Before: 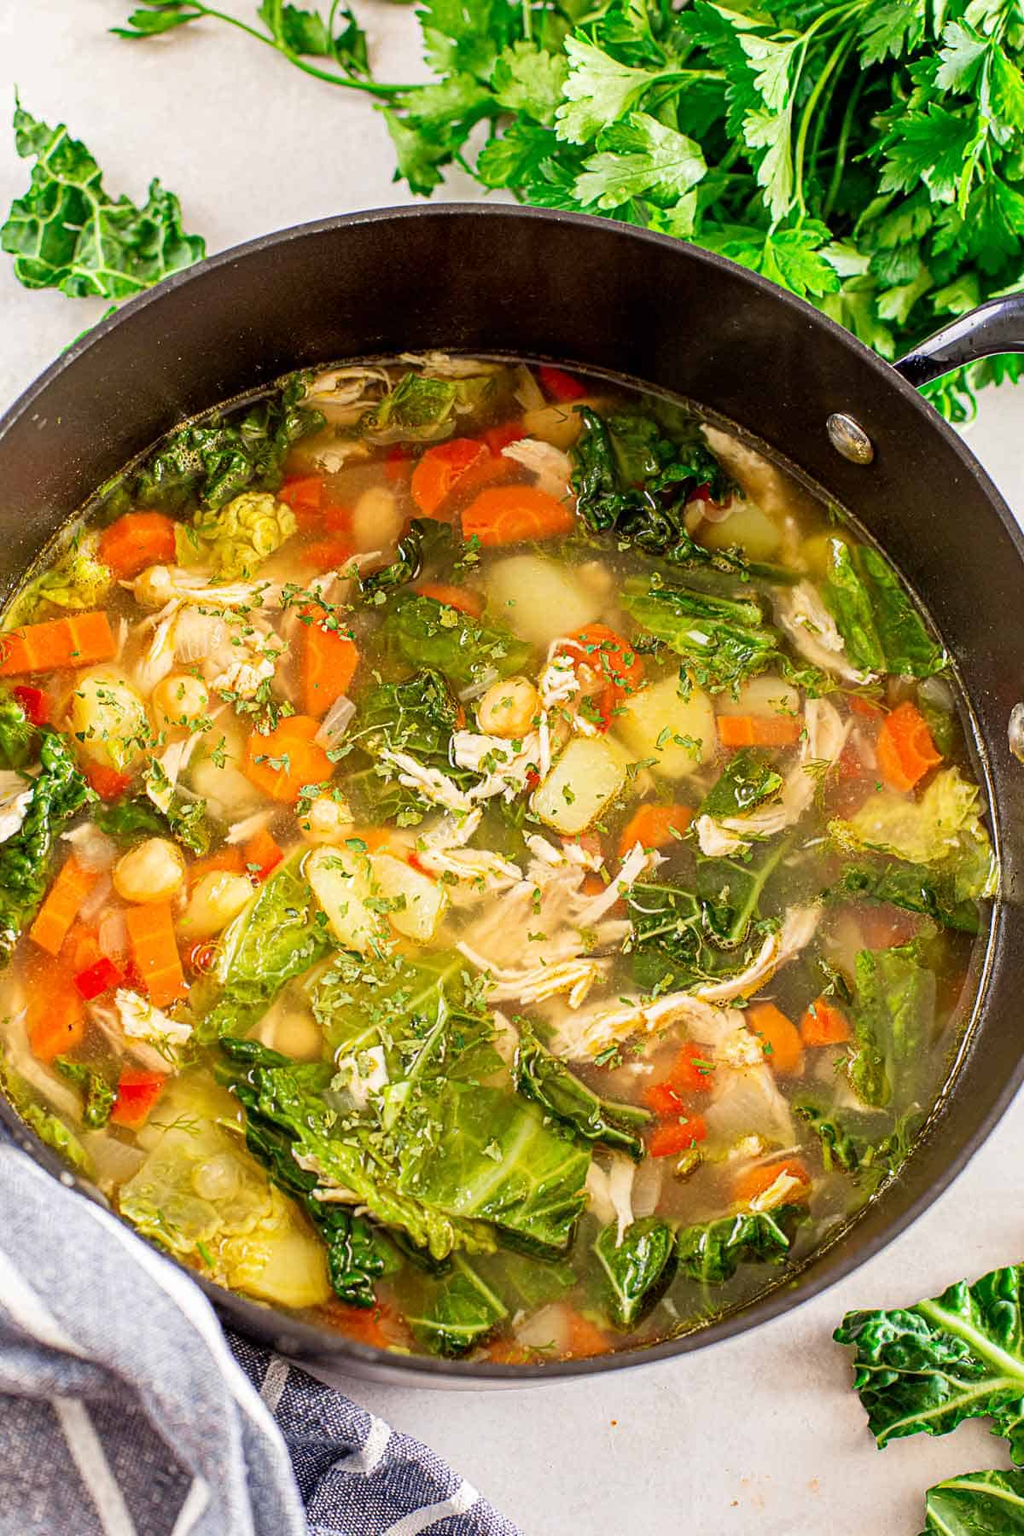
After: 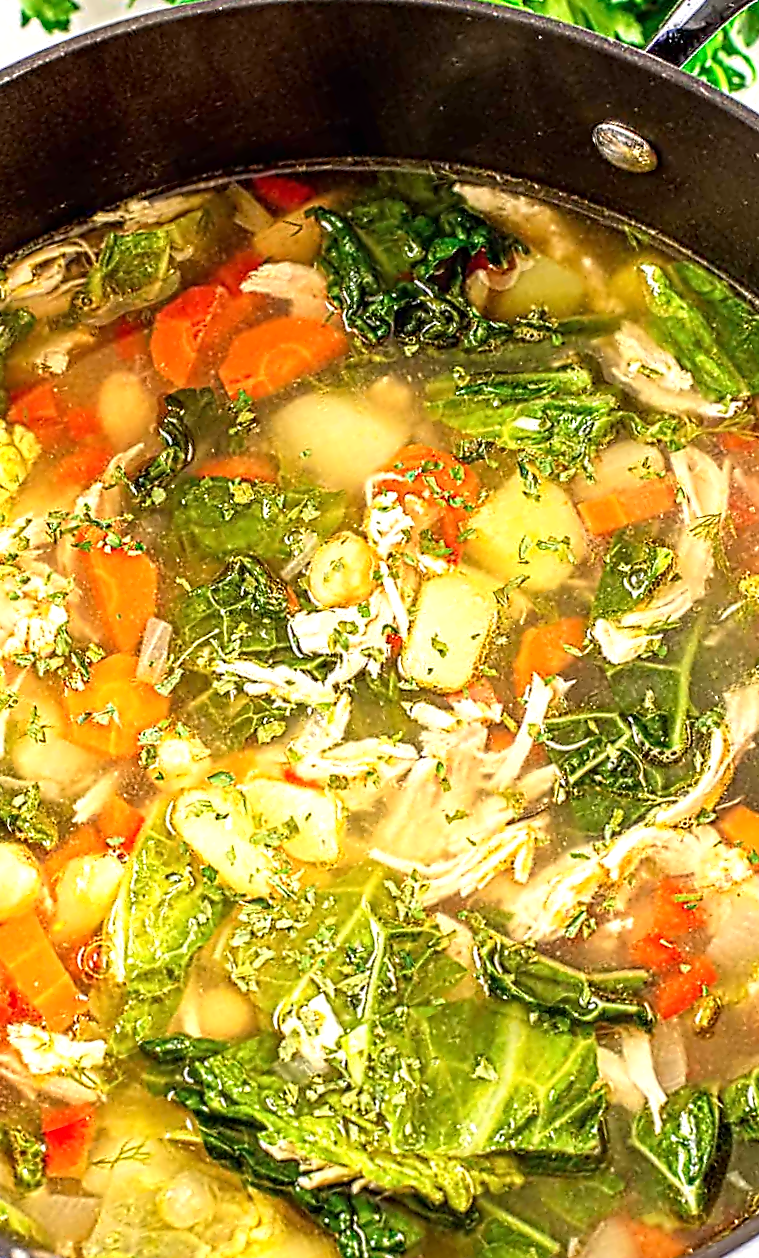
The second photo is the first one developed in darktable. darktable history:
crop and rotate: angle 17.99°, left 6.847%, right 3.667%, bottom 1.143%
exposure: exposure 0.563 EV, compensate highlight preservation false
contrast equalizer: octaves 7, y [[0.5, 0.5, 0.5, 0.515, 0.749, 0.84], [0.5 ×6], [0.5 ×6], [0, 0, 0, 0.001, 0.067, 0.262], [0 ×6]]
